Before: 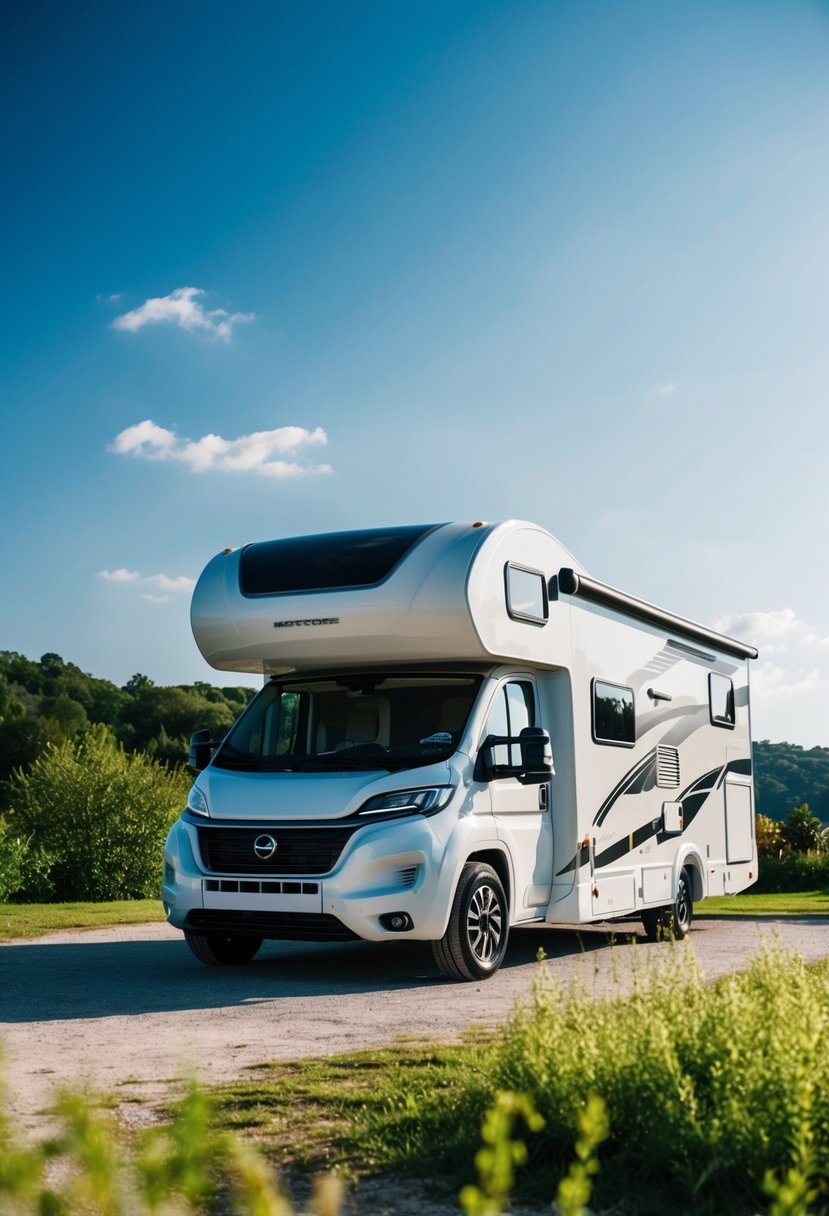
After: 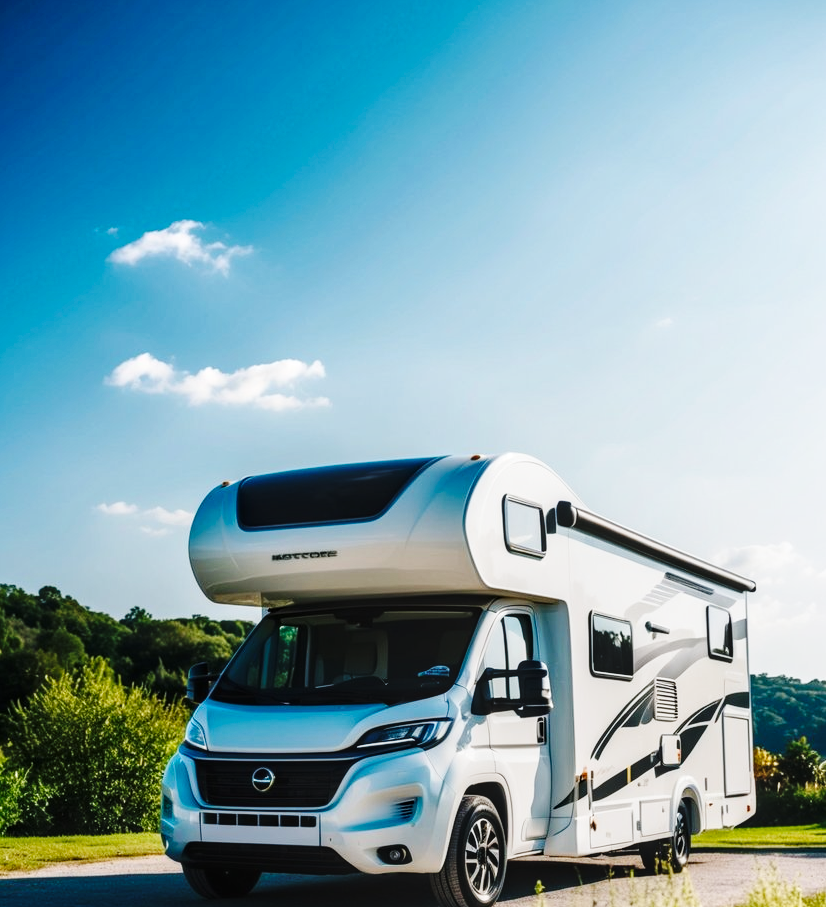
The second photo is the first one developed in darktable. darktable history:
local contrast: on, module defaults
crop: left 0.251%, top 5.521%, bottom 19.857%
levels: levels [0, 0.498, 0.996]
base curve: curves: ch0 [(0, 0) (0.036, 0.025) (0.121, 0.166) (0.206, 0.329) (0.605, 0.79) (1, 1)], preserve colors none
